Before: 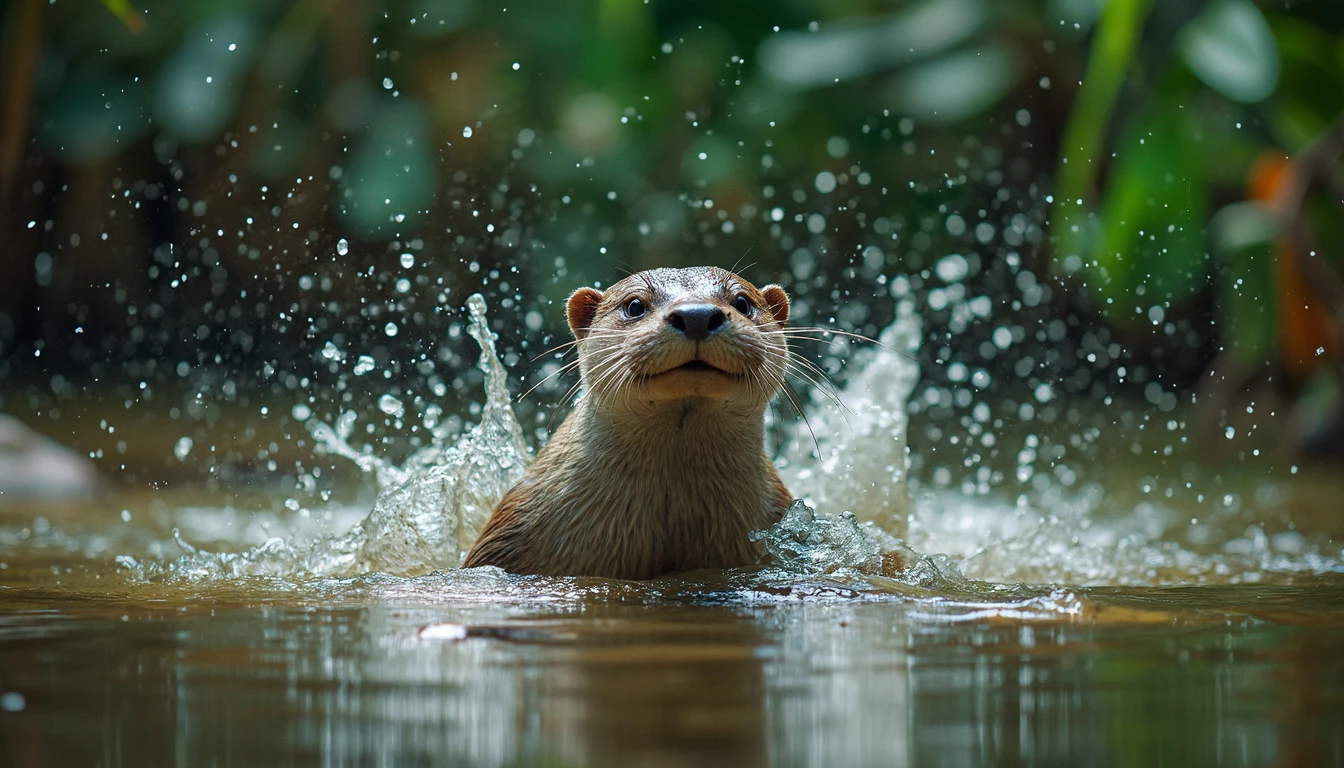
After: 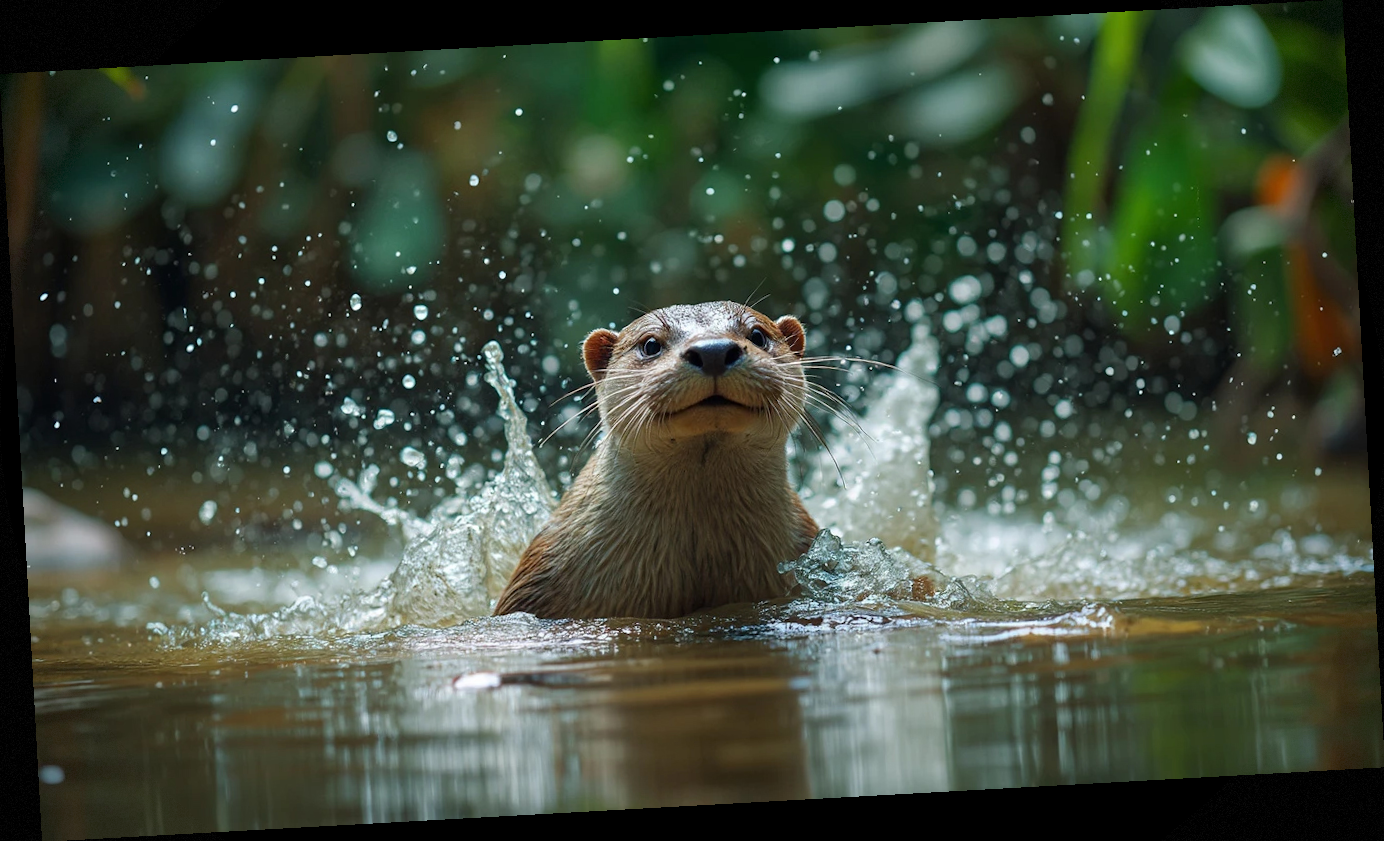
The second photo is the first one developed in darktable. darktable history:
rotate and perspective: rotation -3.18°, automatic cropping off
vignetting: fall-off start 100%, fall-off radius 71%, brightness -0.434, saturation -0.2, width/height ratio 1.178, dithering 8-bit output, unbound false
